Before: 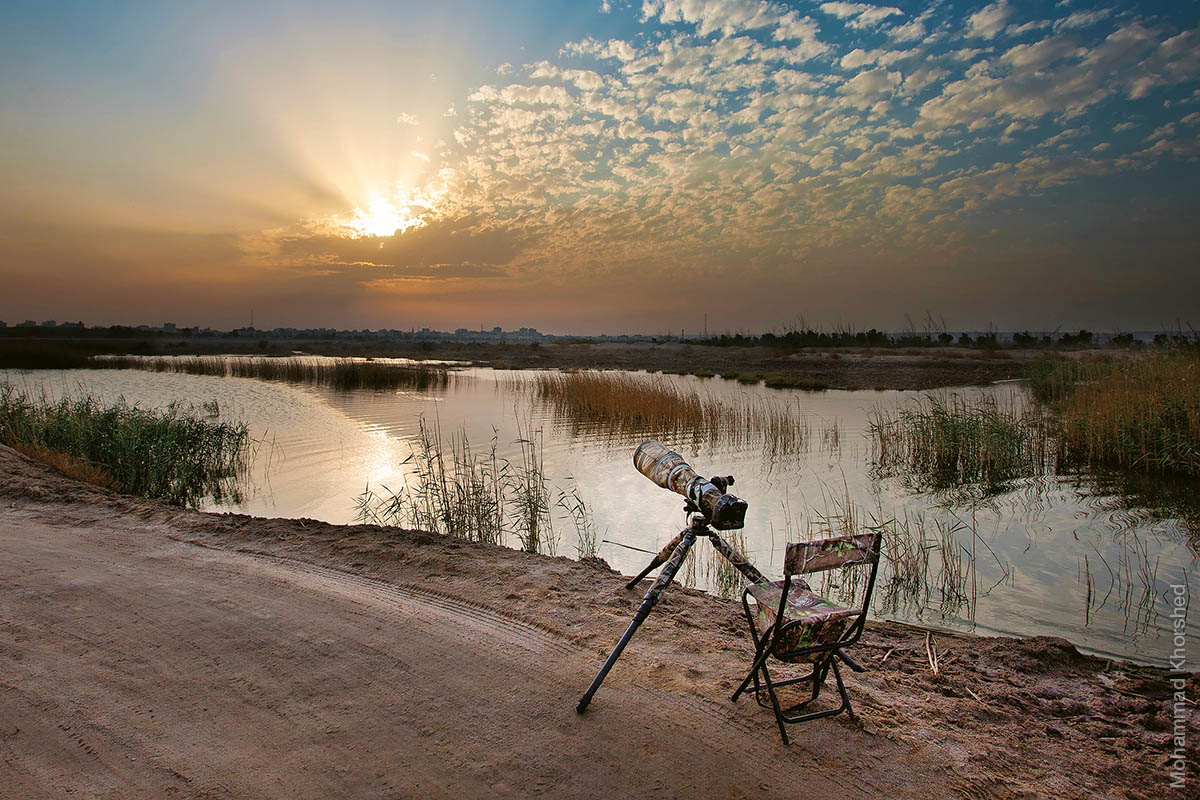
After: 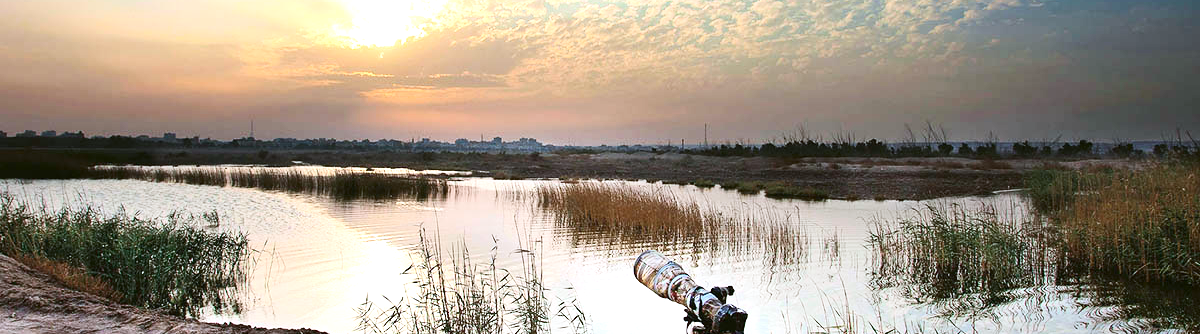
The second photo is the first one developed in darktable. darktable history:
contrast brightness saturation: contrast 0.24, brightness 0.09
crop and rotate: top 23.84%, bottom 34.294%
color calibration: x 0.37, y 0.377, temperature 4289.93 K
exposure: black level correction 0, exposure 0.6 EV, compensate exposure bias true, compensate highlight preservation false
